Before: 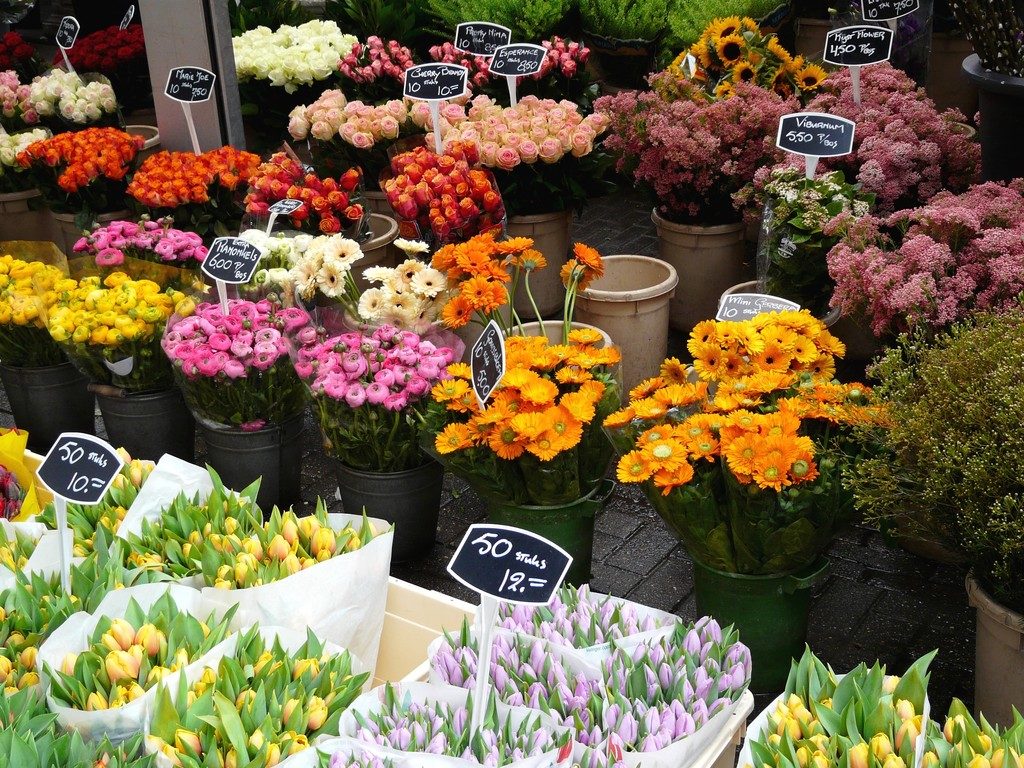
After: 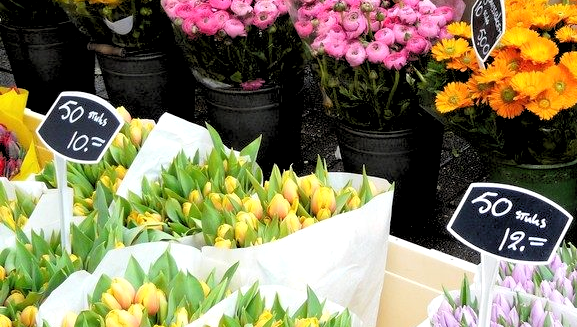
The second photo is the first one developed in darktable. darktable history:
rgb levels: levels [[0.013, 0.434, 0.89], [0, 0.5, 1], [0, 0.5, 1]]
crop: top 44.483%, right 43.593%, bottom 12.892%
